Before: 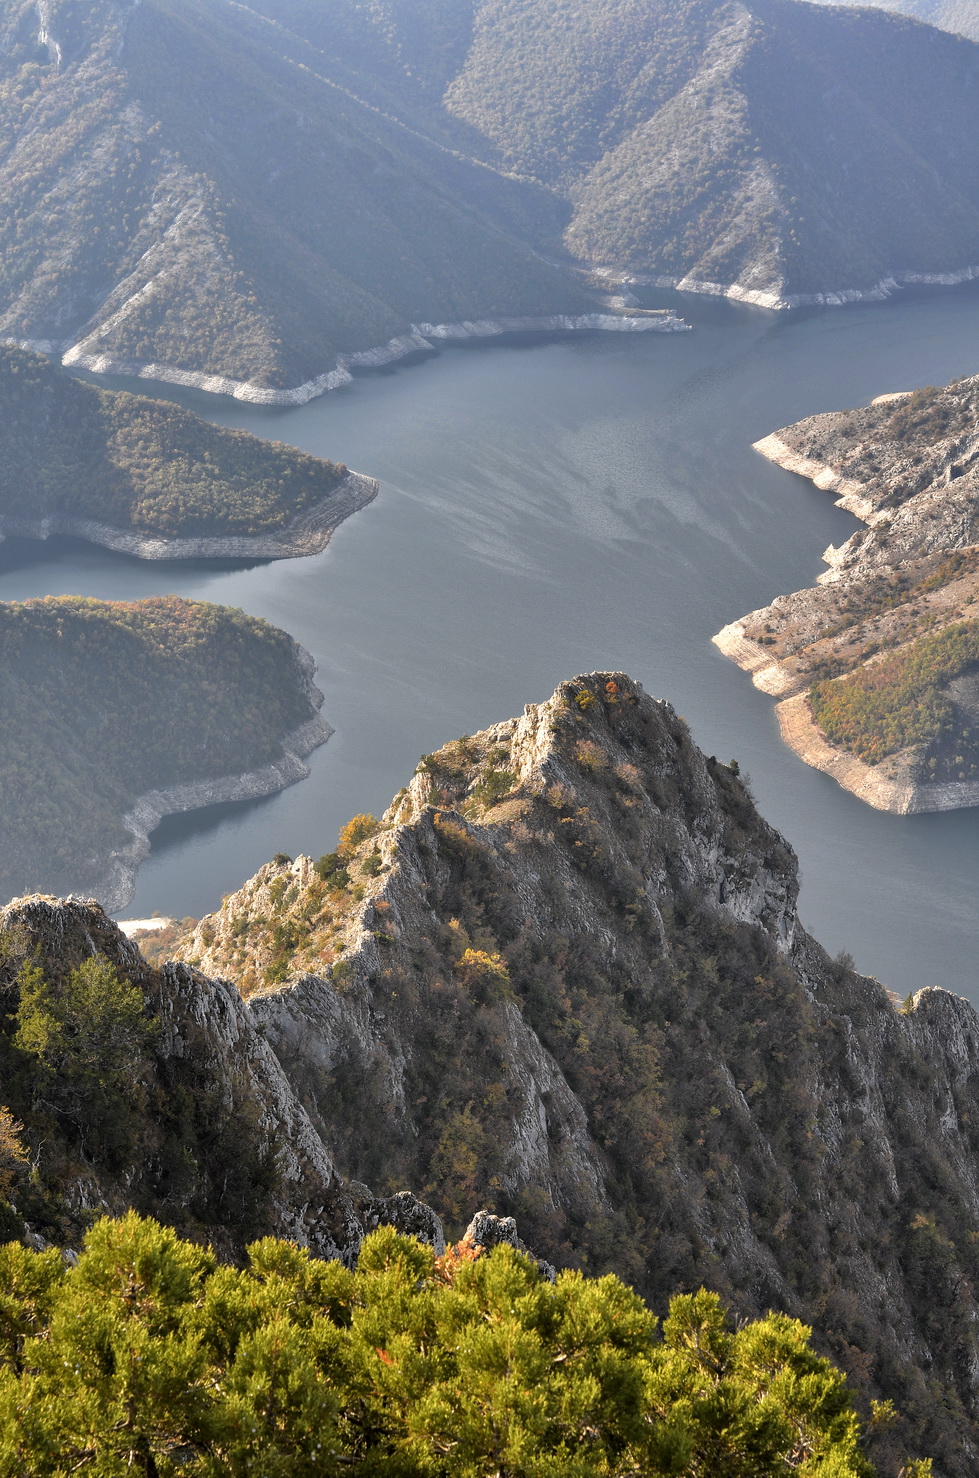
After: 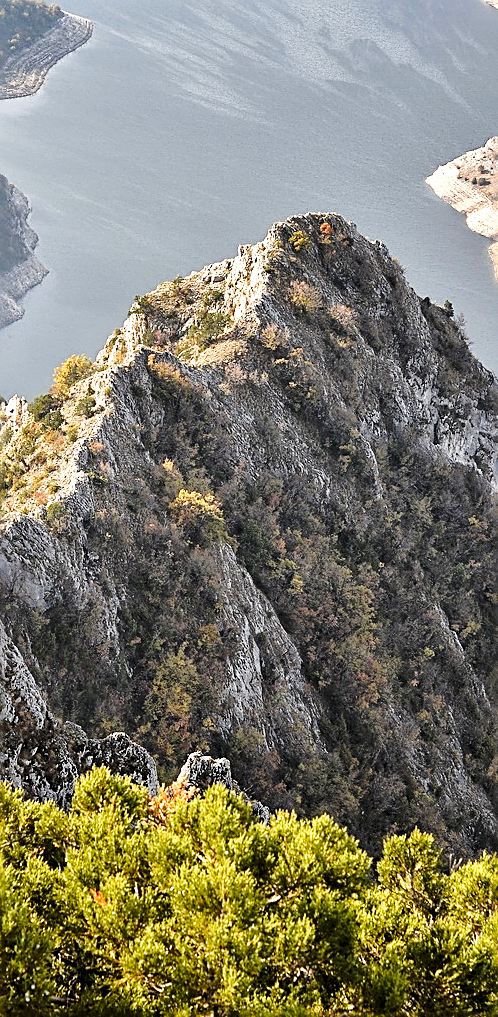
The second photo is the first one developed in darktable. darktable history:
base curve: curves: ch0 [(0, 0) (0.028, 0.03) (0.121, 0.232) (0.46, 0.748) (0.859, 0.968) (1, 1)], preserve colors none
local contrast: highlights 100%, shadows 100%, detail 120%, midtone range 0.2
sharpen: amount 0.901
crop and rotate: left 29.237%, top 31.152%, right 19.807%
